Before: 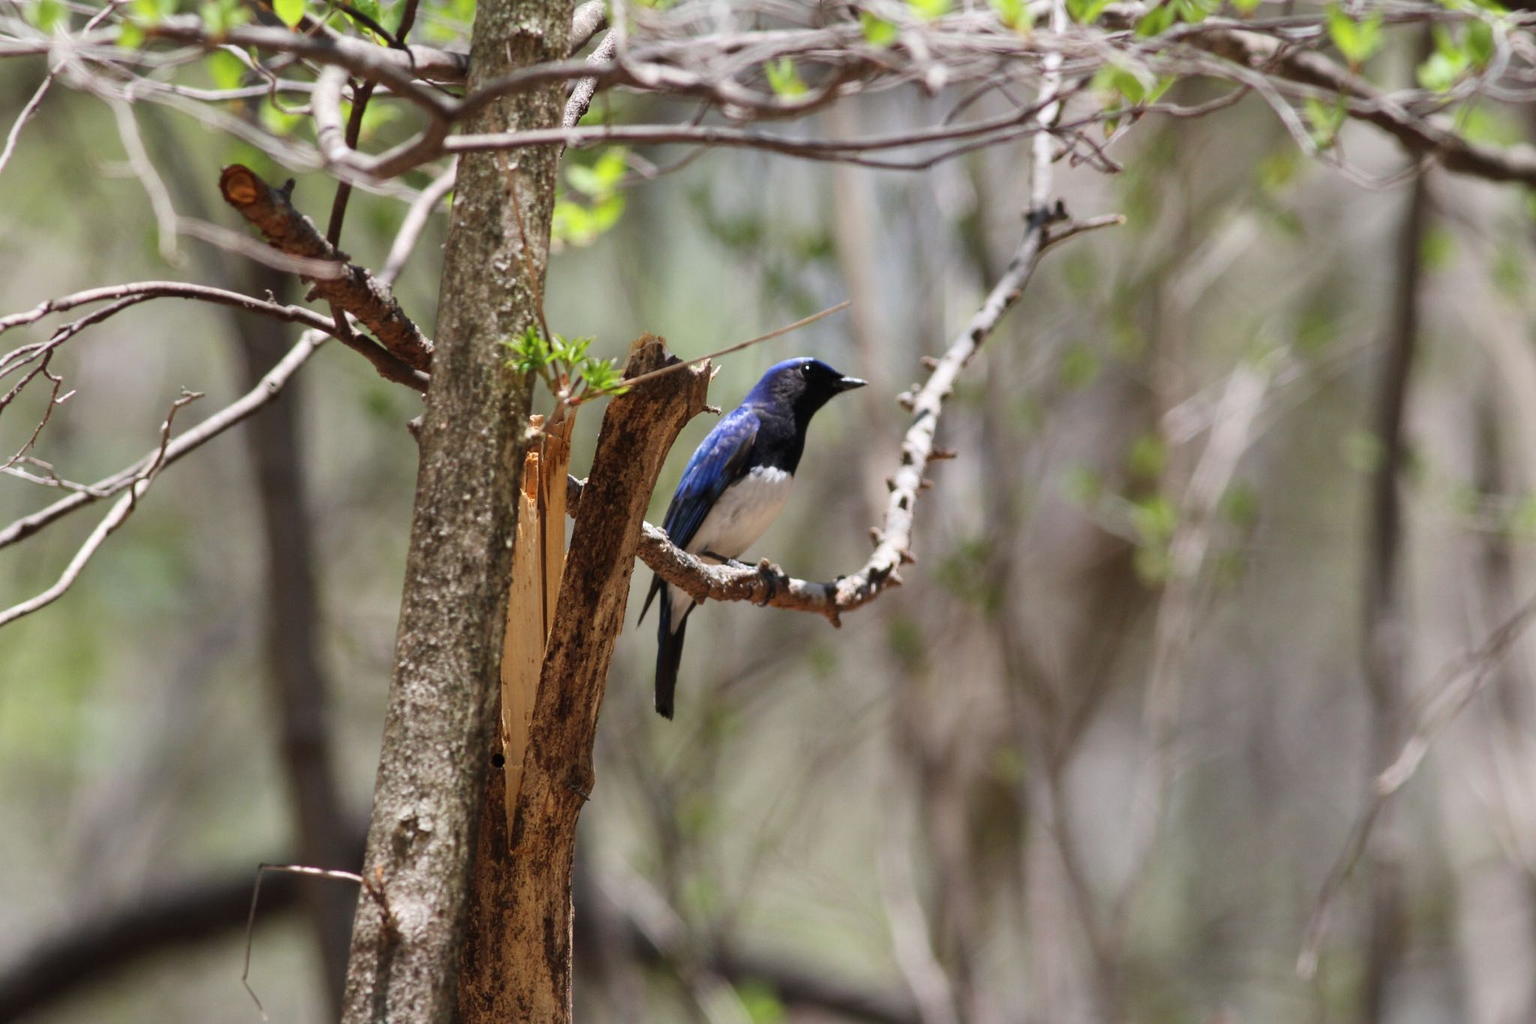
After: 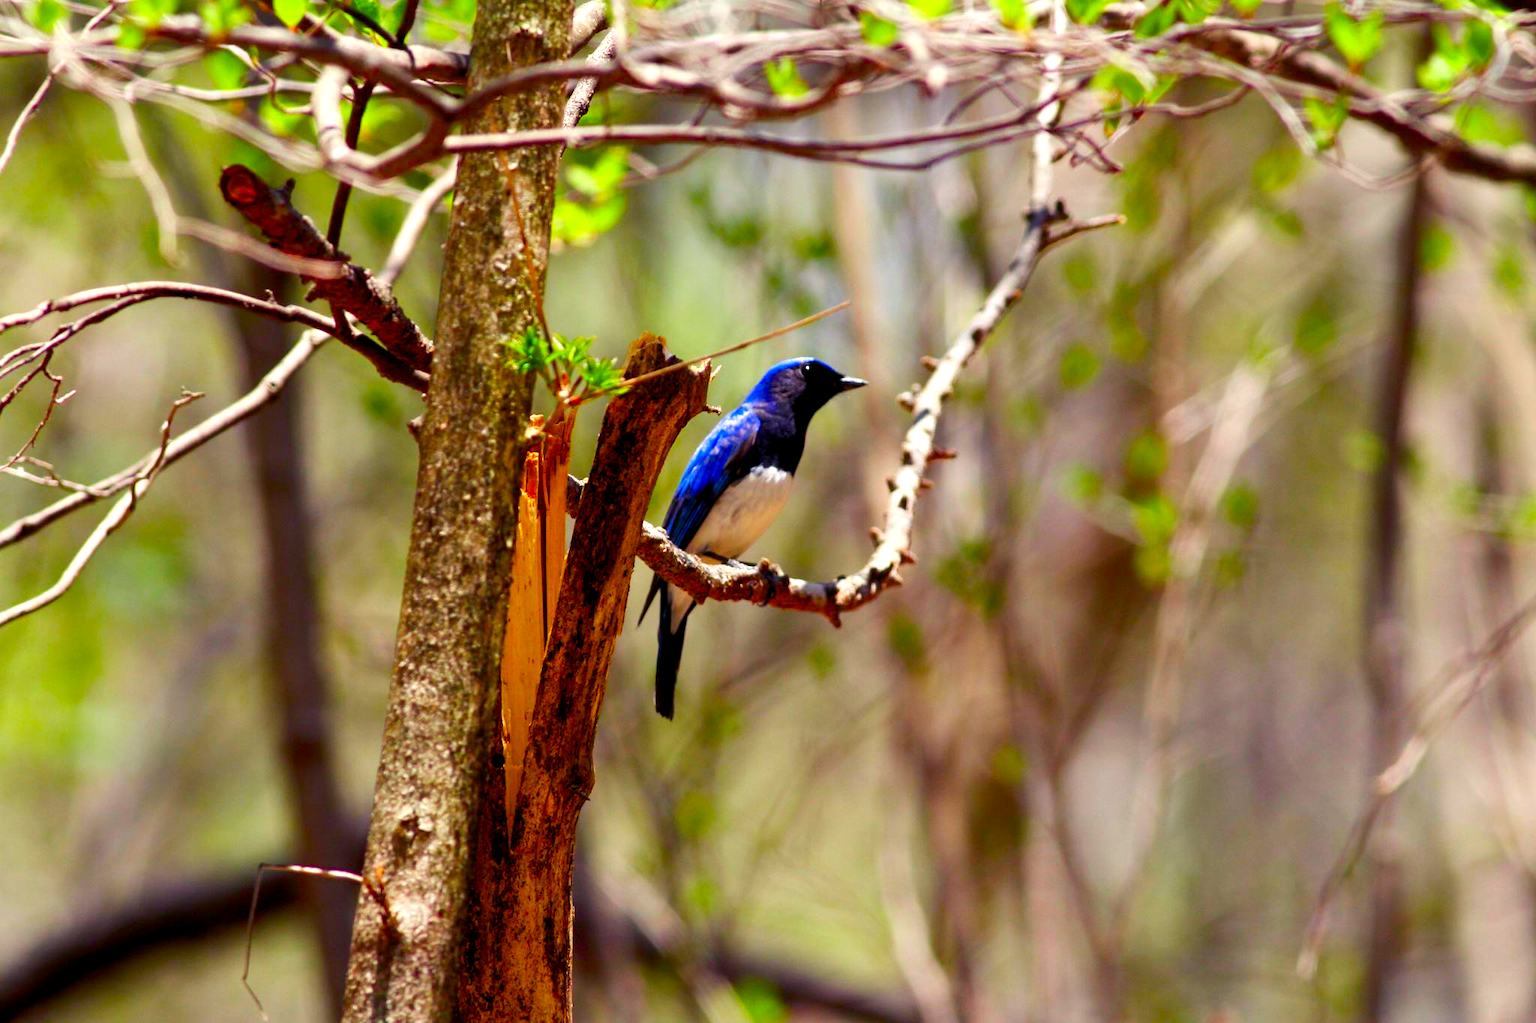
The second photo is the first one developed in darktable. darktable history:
color balance rgb: shadows lift › luminance -21.66%, shadows lift › chroma 6.57%, shadows lift › hue 270°, power › chroma 0.68%, power › hue 60°, highlights gain › luminance 6.08%, highlights gain › chroma 1.33%, highlights gain › hue 90°, global offset › luminance -0.87%, perceptual saturation grading › global saturation 26.86%, perceptual saturation grading › highlights -28.39%, perceptual saturation grading › mid-tones 15.22%, perceptual saturation grading › shadows 33.98%, perceptual brilliance grading › highlights 10%, perceptual brilliance grading › mid-tones 5%
color correction: saturation 1.8
